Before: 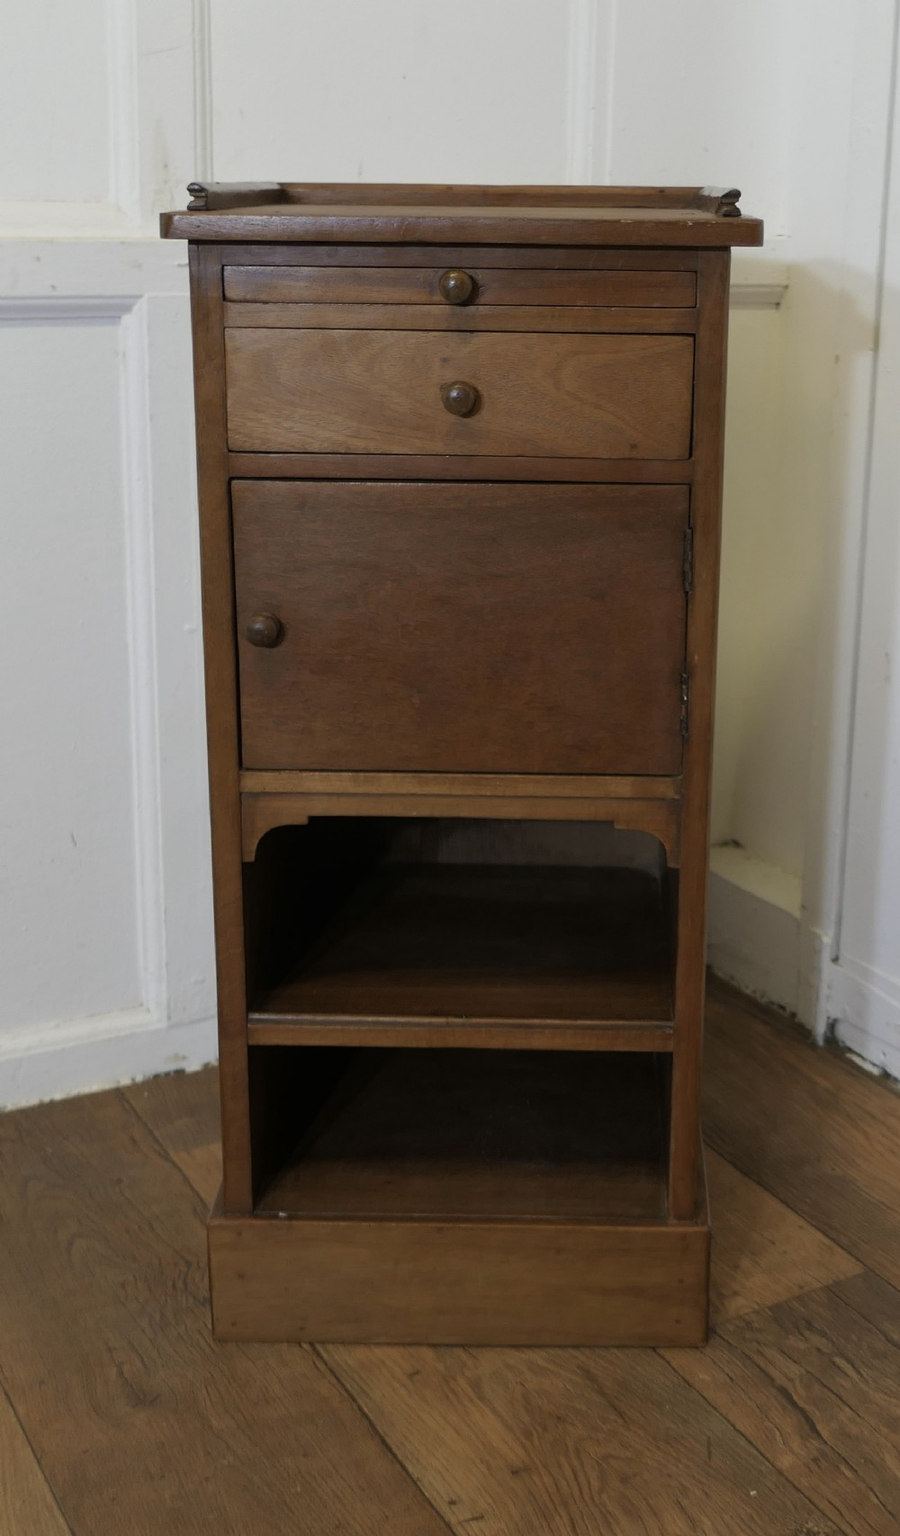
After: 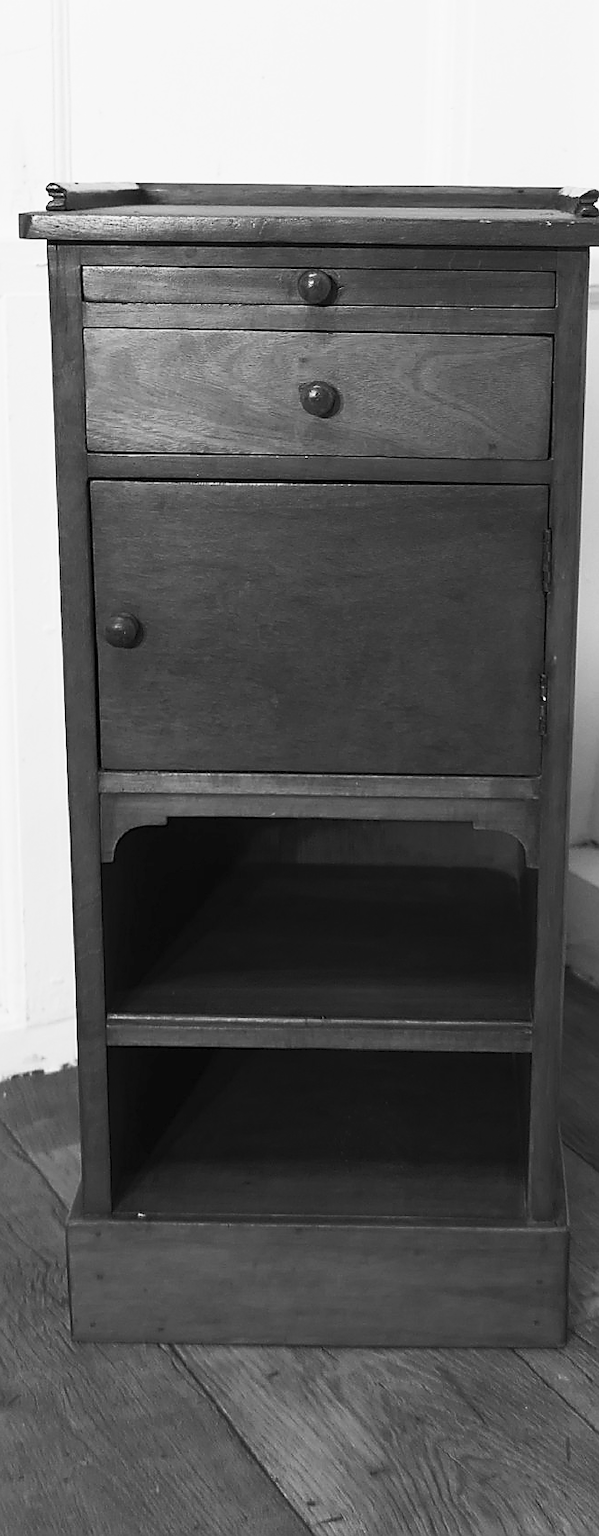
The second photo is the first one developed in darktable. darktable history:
sharpen: radius 1.4, amount 1.25, threshold 0.7
contrast brightness saturation: contrast 0.53, brightness 0.47, saturation -1
crop and rotate: left 15.754%, right 17.579%
